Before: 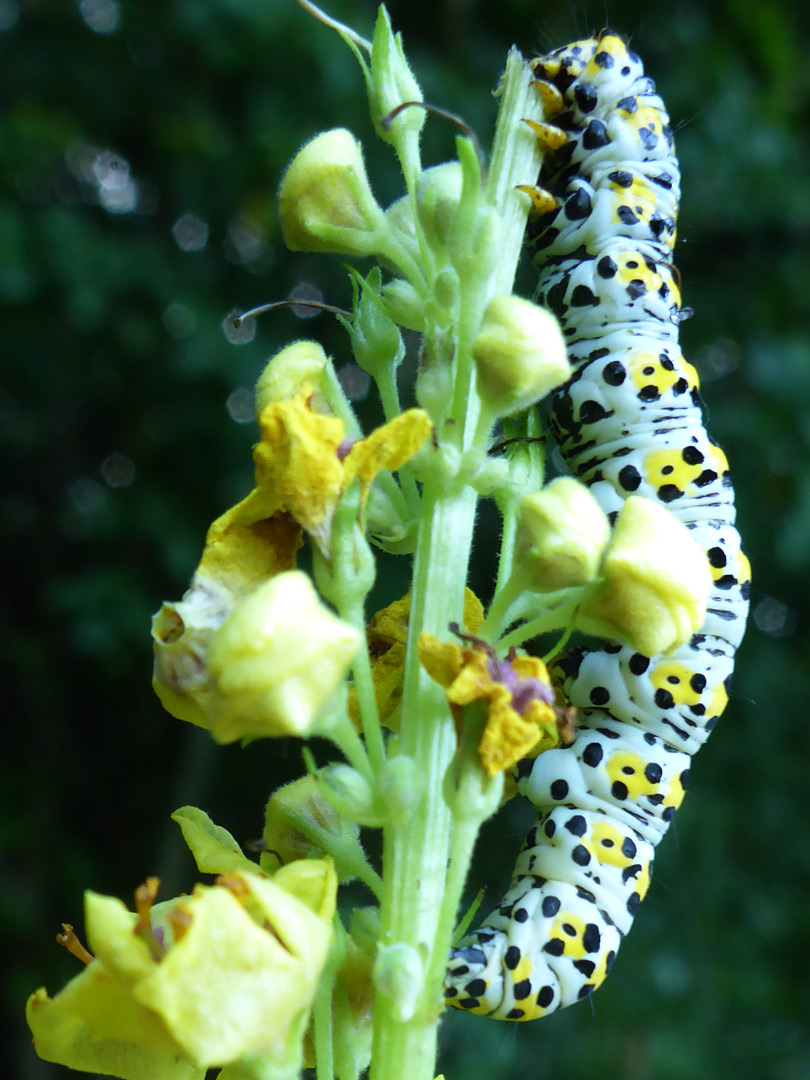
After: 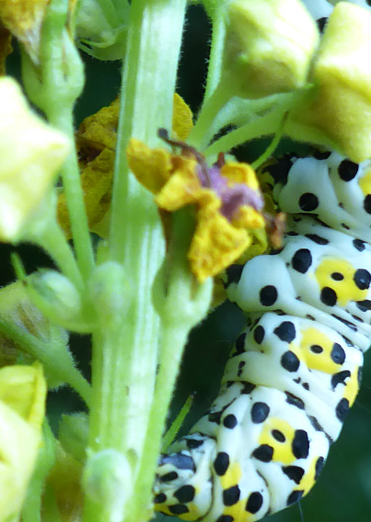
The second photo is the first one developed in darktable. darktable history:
crop: left 35.976%, top 45.819%, right 18.162%, bottom 5.807%
tone equalizer: on, module defaults
